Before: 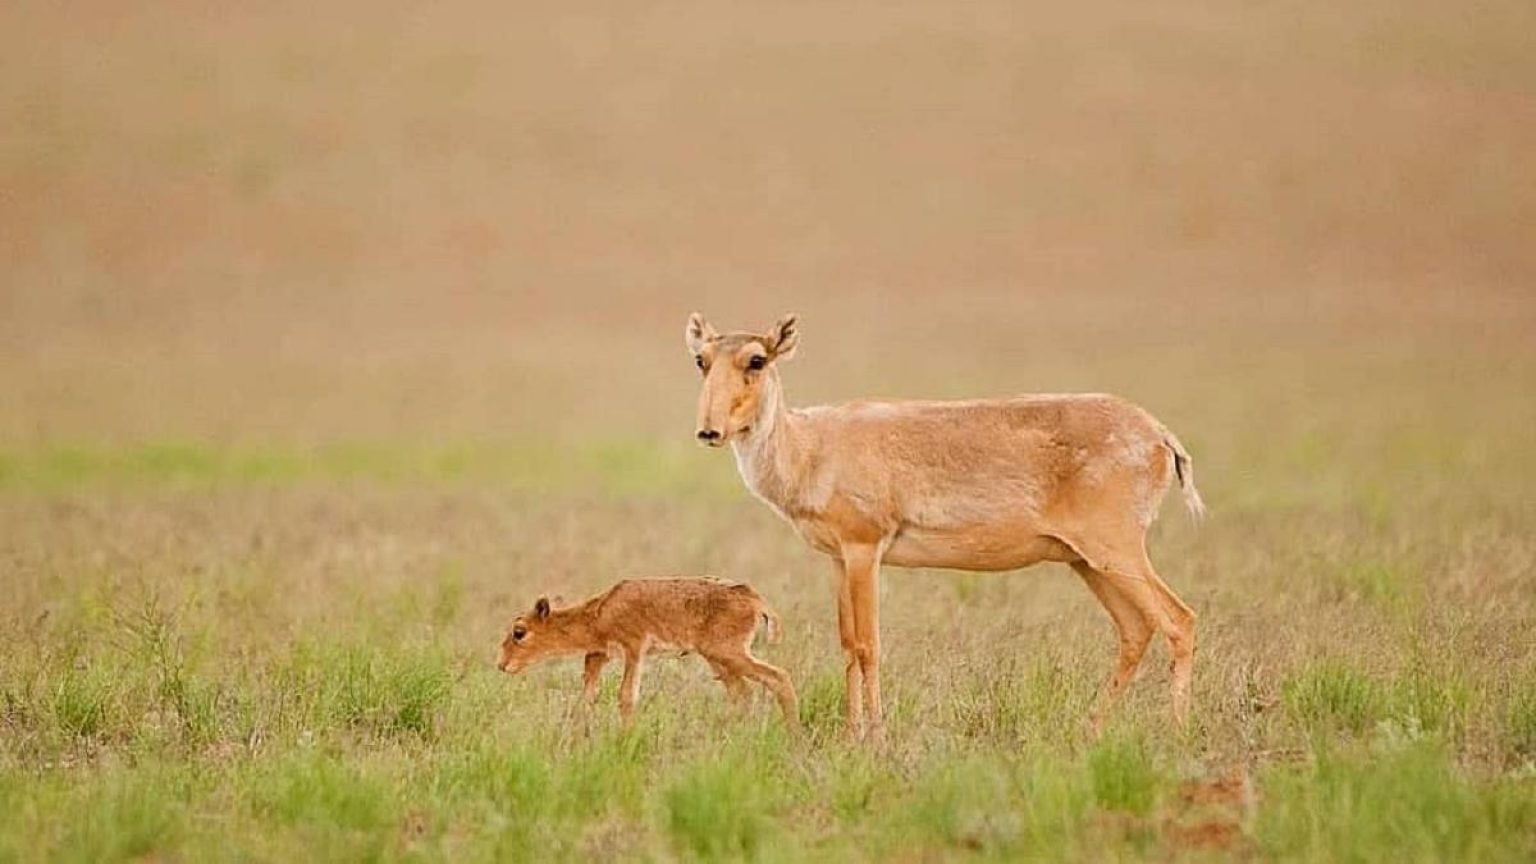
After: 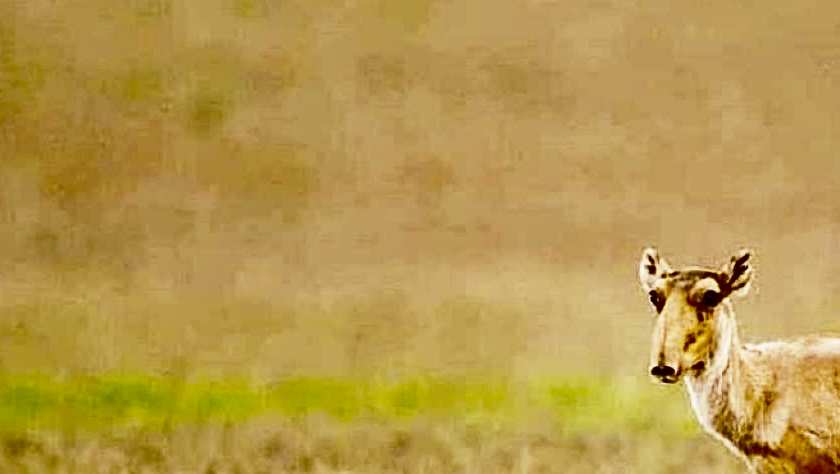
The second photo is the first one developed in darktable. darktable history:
crop and rotate: left 3.047%, top 7.509%, right 42.236%, bottom 37.598%
base curve: curves: ch0 [(0, 0) (0.007, 0.004) (0.027, 0.03) (0.046, 0.07) (0.207, 0.54) (0.442, 0.872) (0.673, 0.972) (1, 1)], preserve colors none
shadows and highlights: shadows 20.91, highlights -82.73, soften with gaussian
